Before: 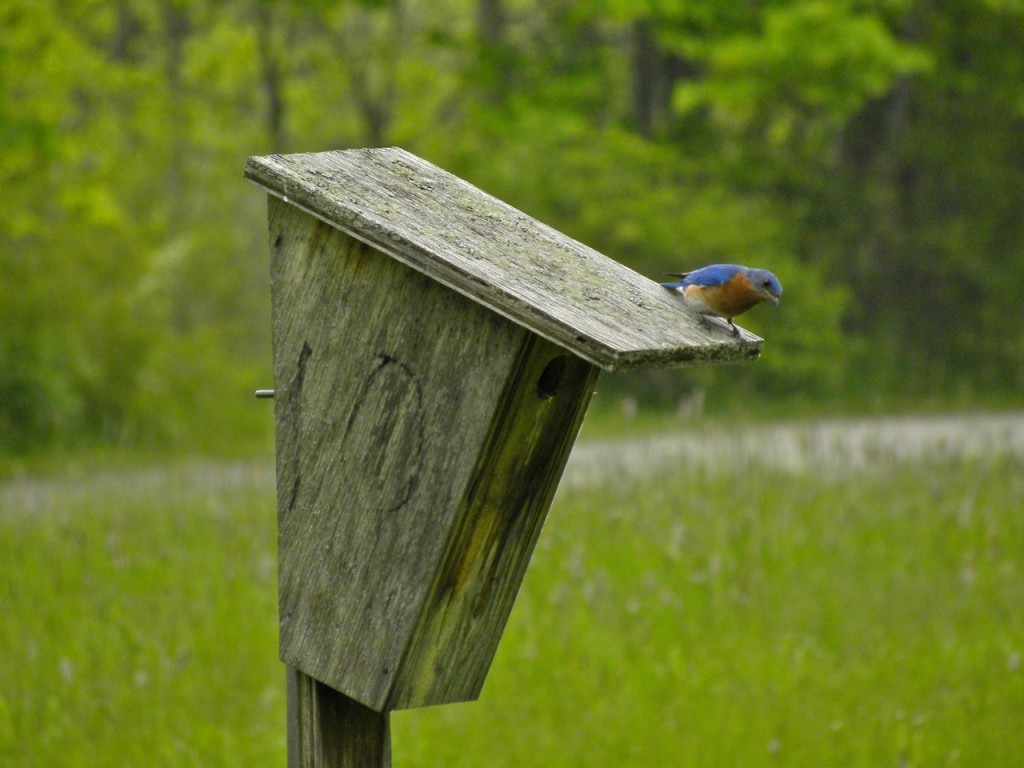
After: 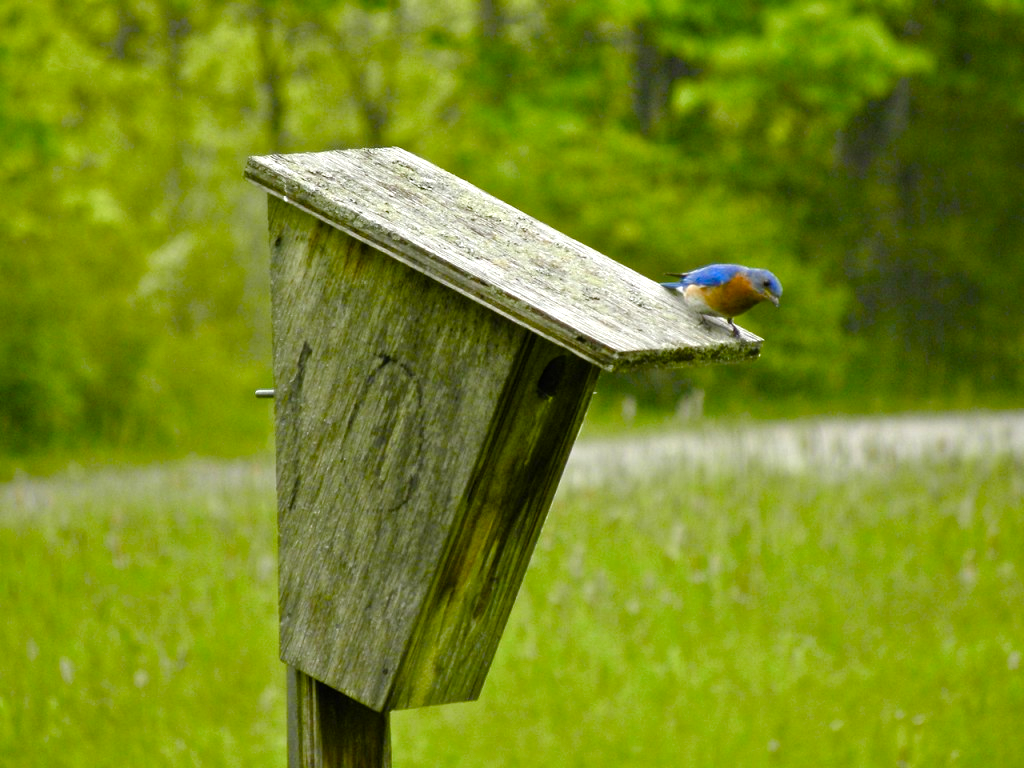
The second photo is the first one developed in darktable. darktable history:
color balance rgb: perceptual saturation grading › global saturation 24.587%, perceptual saturation grading › highlights -50.861%, perceptual saturation grading › mid-tones 19.187%, perceptual saturation grading › shadows 60.645%, global vibrance 14.868%
tone equalizer: -8 EV -0.725 EV, -7 EV -0.694 EV, -6 EV -0.583 EV, -5 EV -0.402 EV, -3 EV 0.391 EV, -2 EV 0.6 EV, -1 EV 0.682 EV, +0 EV 0.738 EV
